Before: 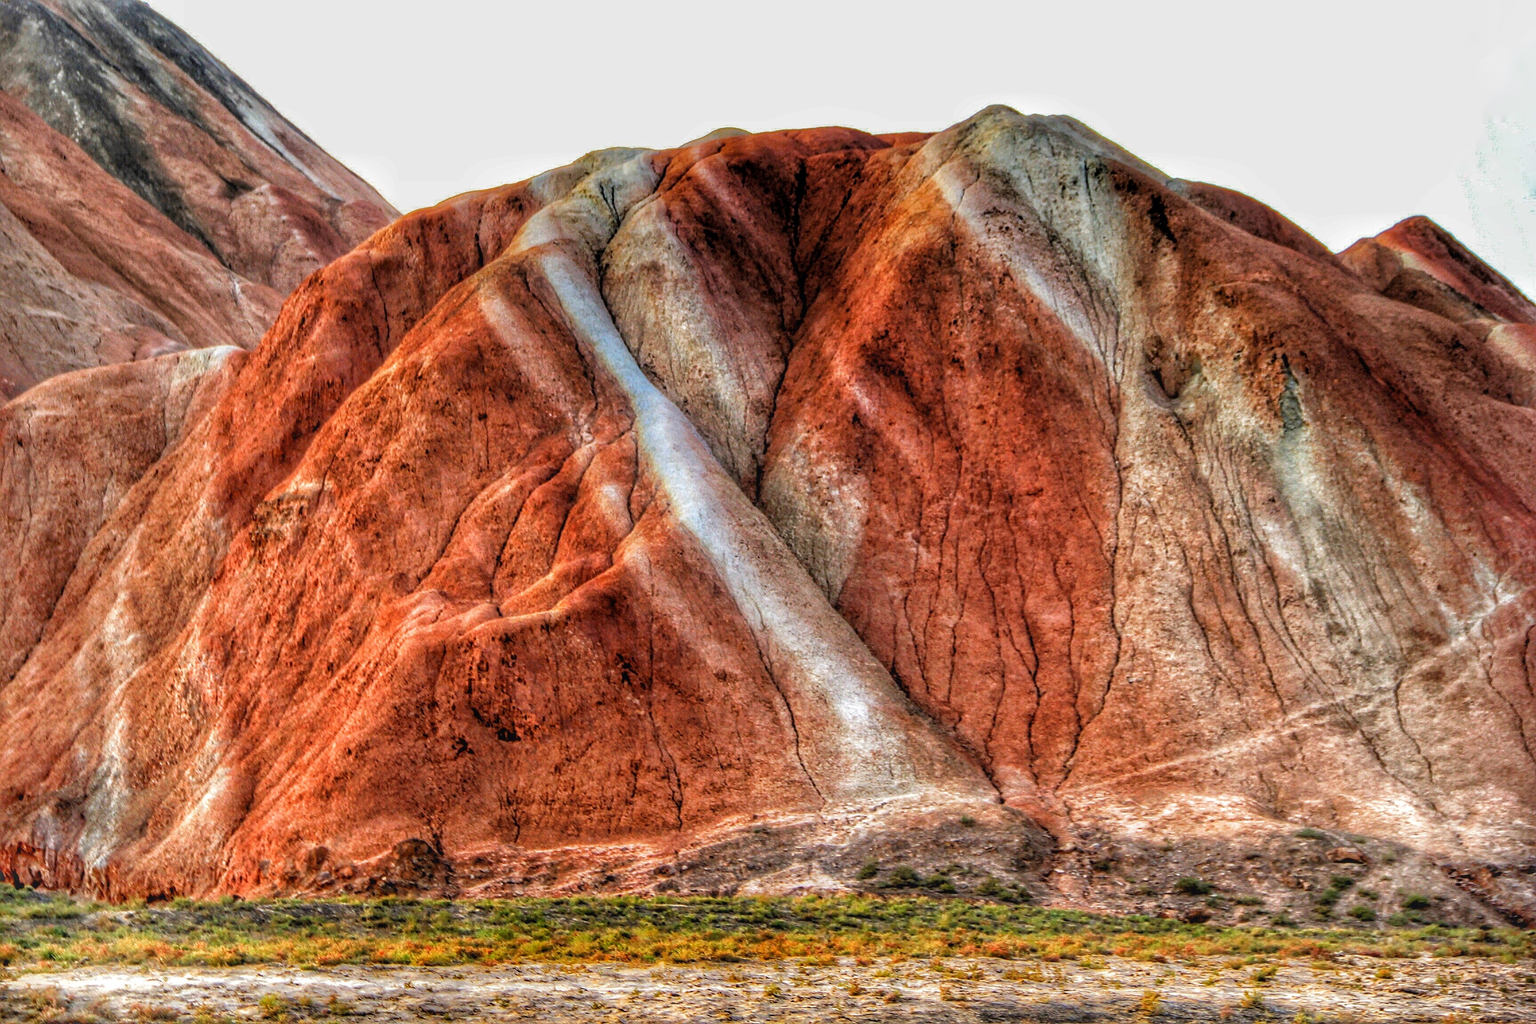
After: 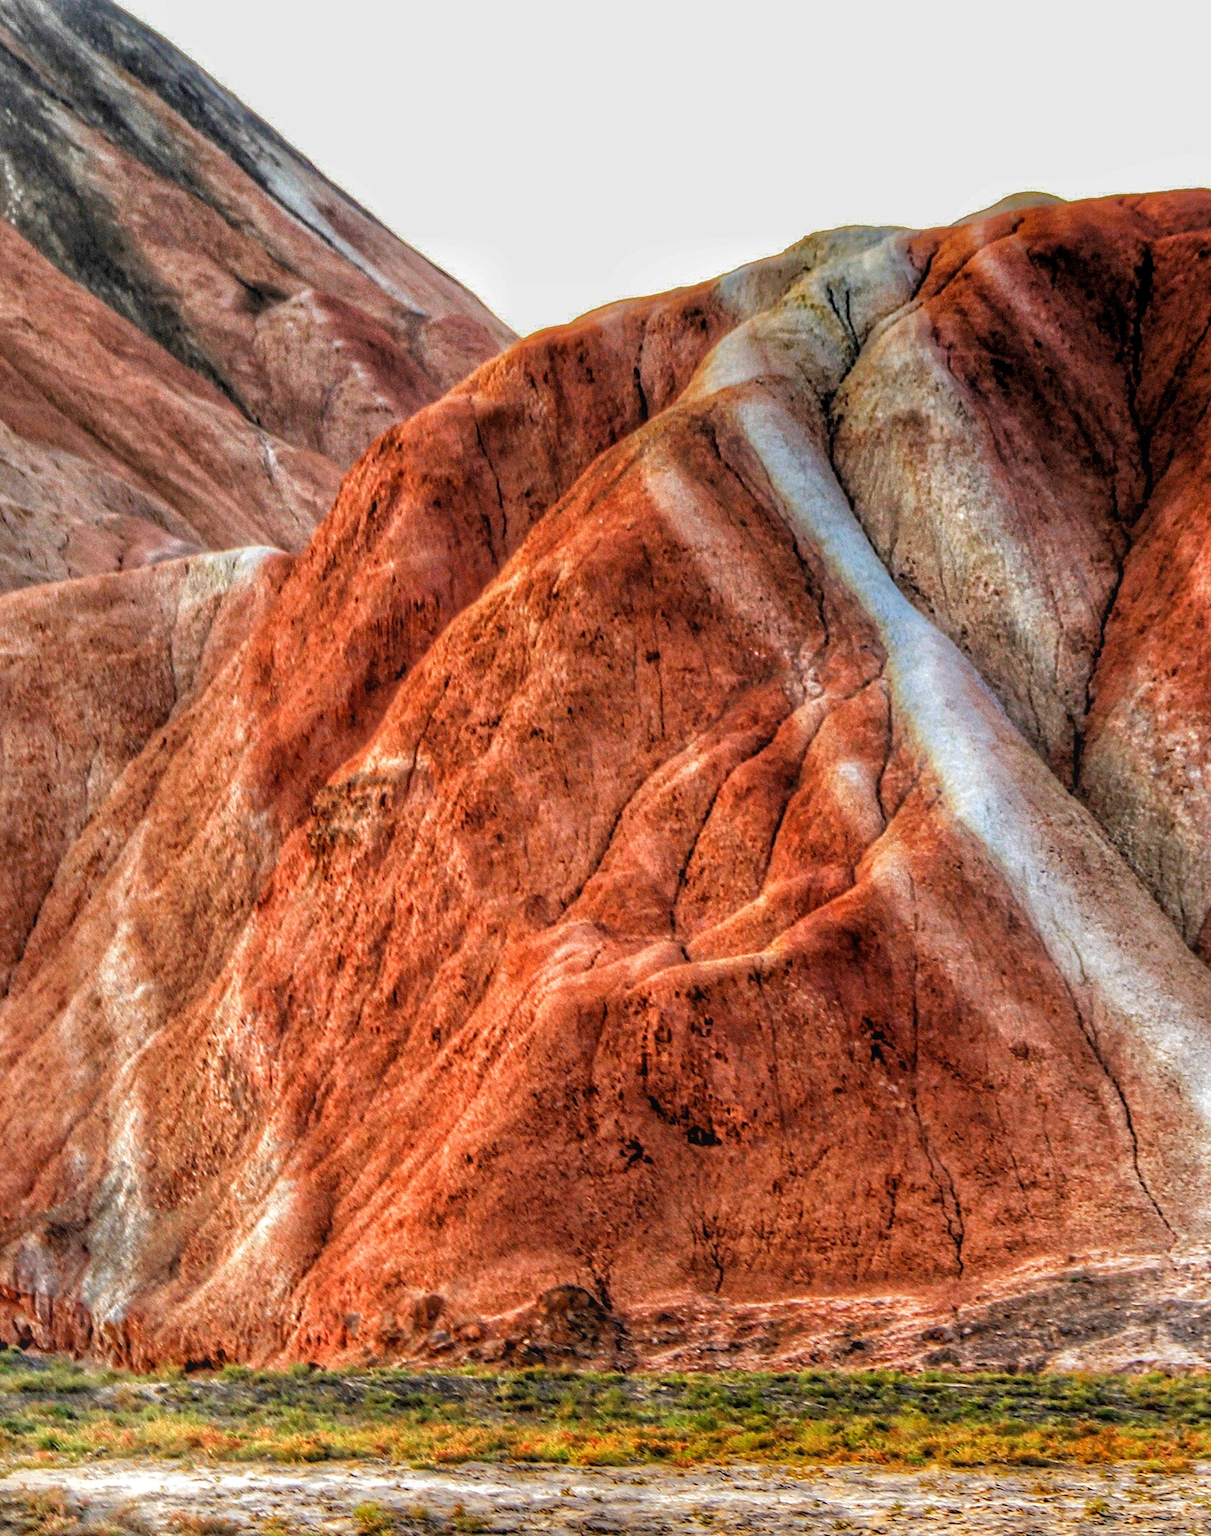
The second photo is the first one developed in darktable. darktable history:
crop: left 0.587%, right 45.588%, bottom 0.086%
rotate and perspective: rotation 0.074°, lens shift (vertical) 0.096, lens shift (horizontal) -0.041, crop left 0.043, crop right 0.952, crop top 0.024, crop bottom 0.979
